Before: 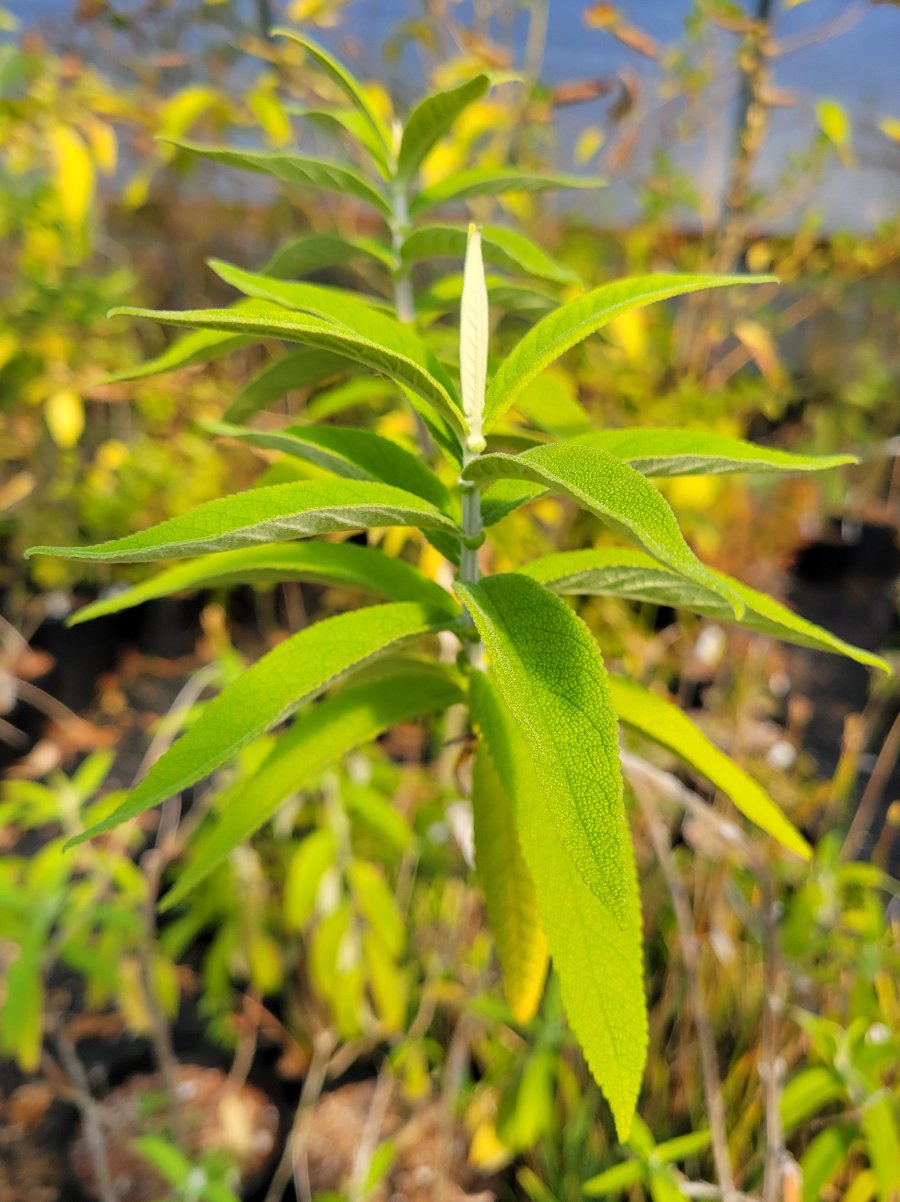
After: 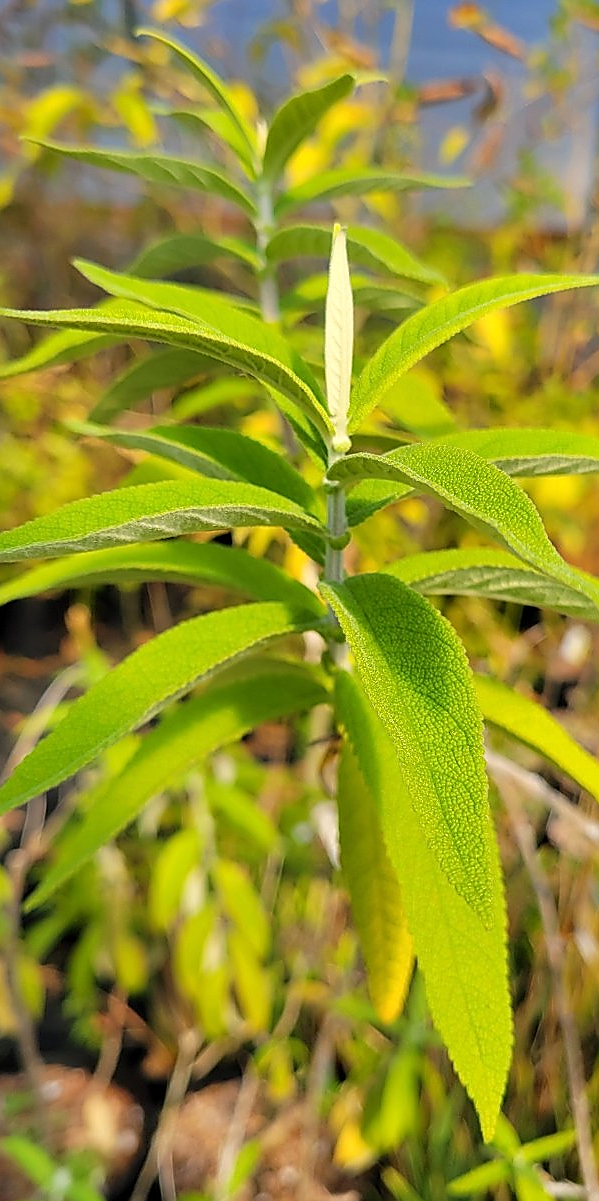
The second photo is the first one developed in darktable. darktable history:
crop and rotate: left 15.055%, right 18.278%
sharpen: radius 1.4, amount 1.25, threshold 0.7
white balance: red 1.009, blue 0.985
